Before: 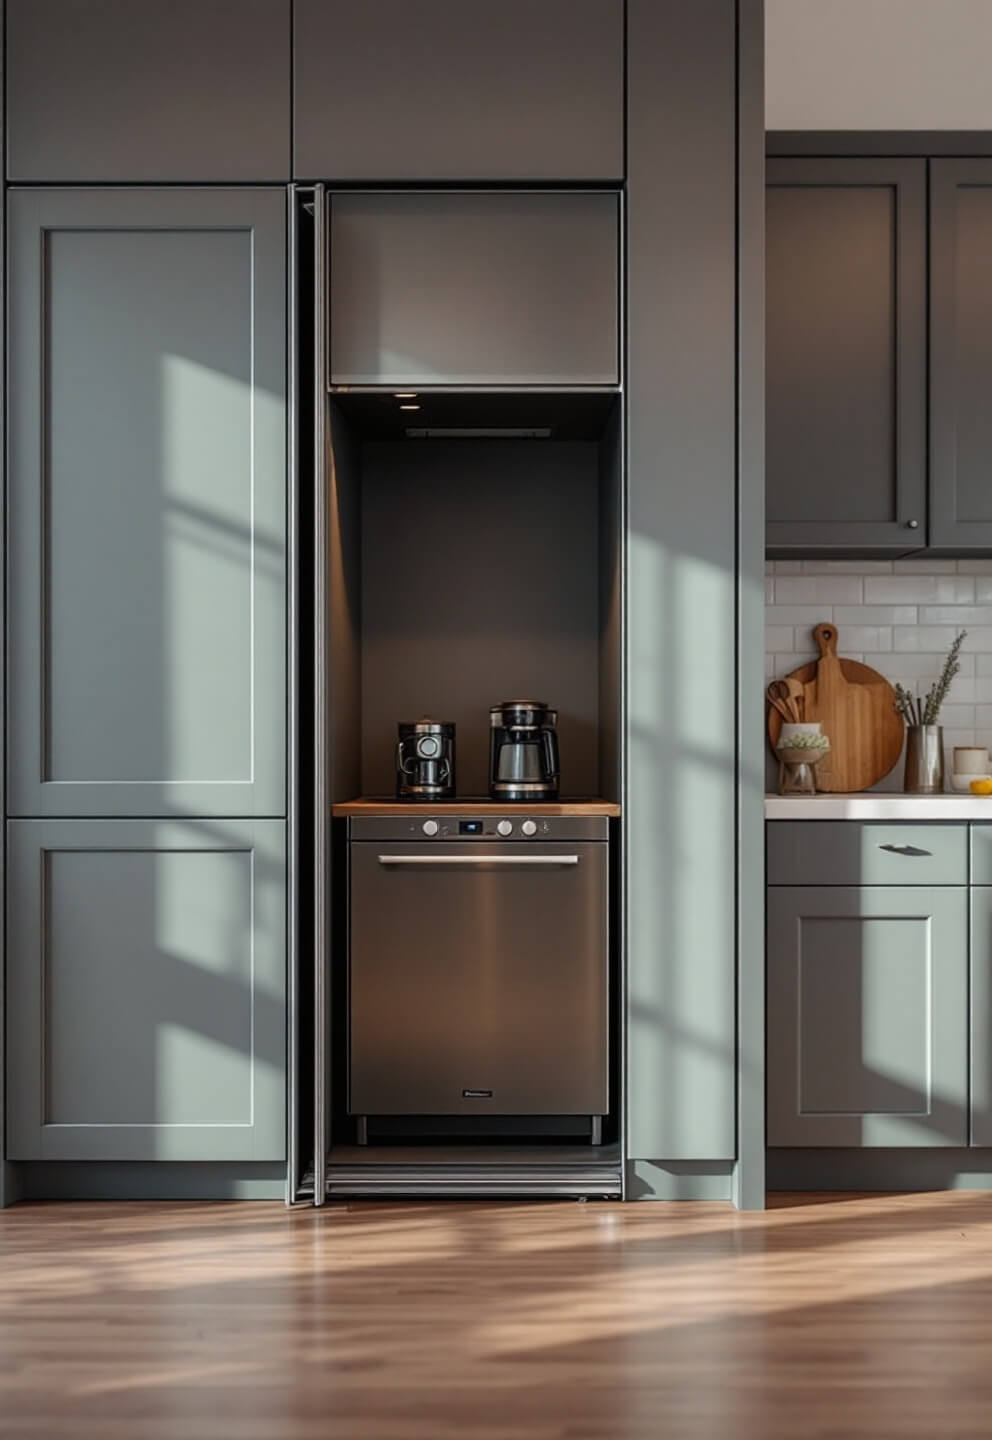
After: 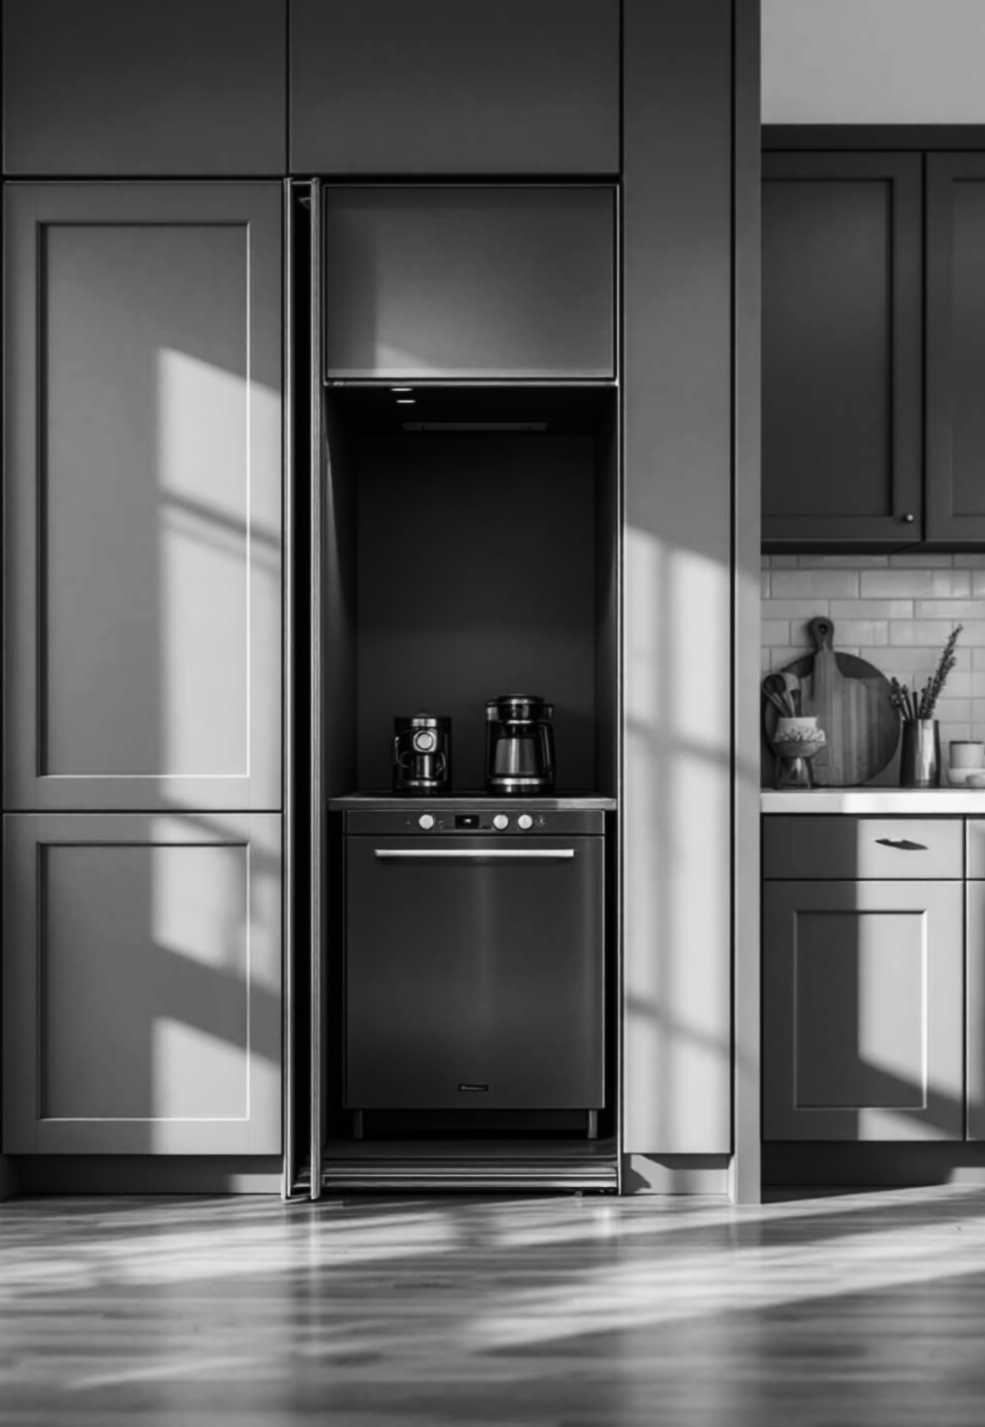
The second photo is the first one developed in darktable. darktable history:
lowpass: radius 0.76, contrast 1.56, saturation 0, unbound 0
crop: left 0.434%, top 0.485%, right 0.244%, bottom 0.386%
